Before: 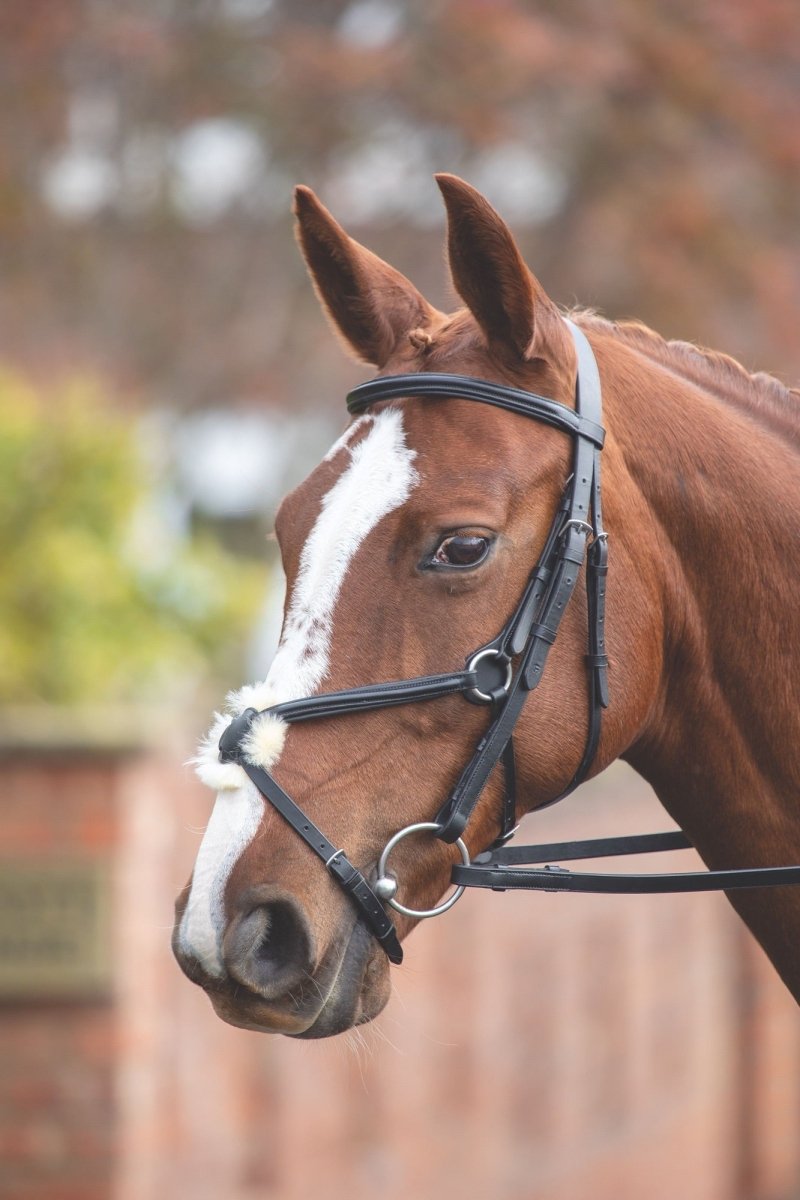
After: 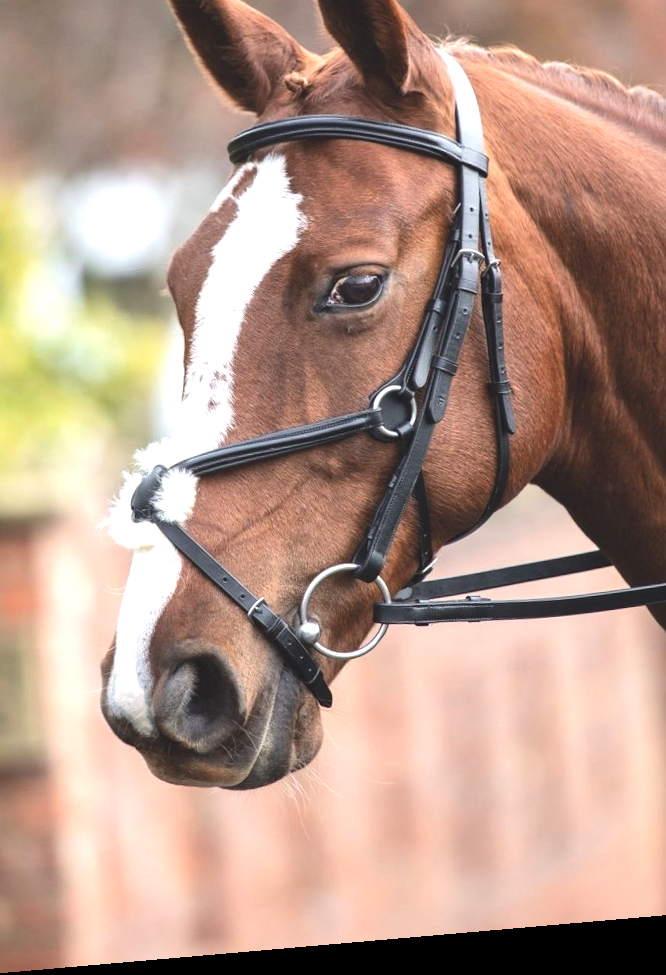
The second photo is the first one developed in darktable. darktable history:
crop: left 16.871%, top 22.857%, right 9.116%
tone equalizer: -8 EV -0.75 EV, -7 EV -0.7 EV, -6 EV -0.6 EV, -5 EV -0.4 EV, -3 EV 0.4 EV, -2 EV 0.6 EV, -1 EV 0.7 EV, +0 EV 0.75 EV, edges refinement/feathering 500, mask exposure compensation -1.57 EV, preserve details no
rotate and perspective: rotation -4.98°, automatic cropping off
